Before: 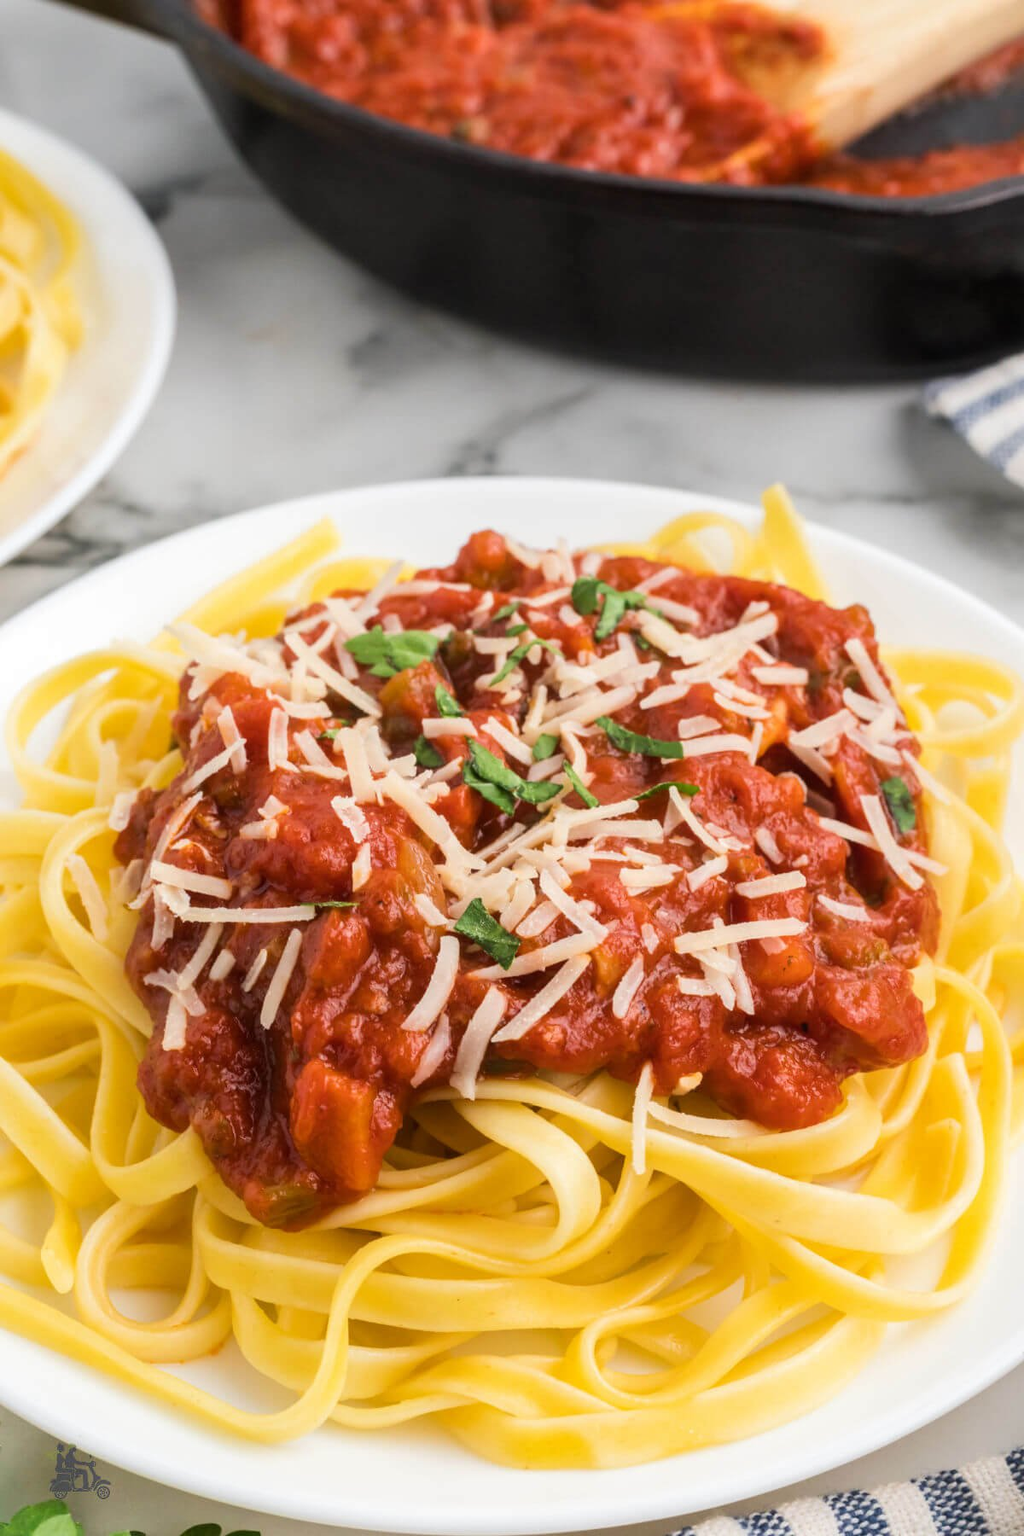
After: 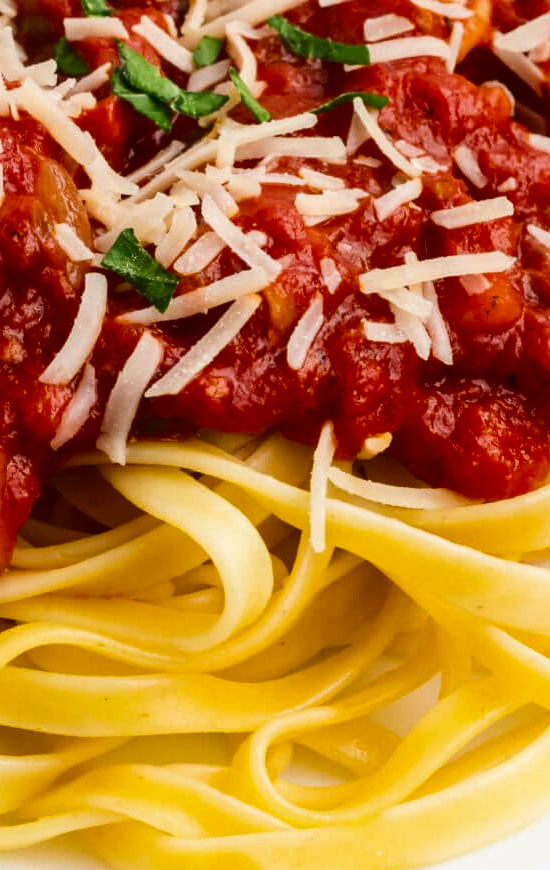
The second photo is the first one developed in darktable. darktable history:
crop: left 35.976%, top 45.819%, right 18.162%, bottom 5.807%
contrast brightness saturation: contrast 0.13, brightness -0.24, saturation 0.14
